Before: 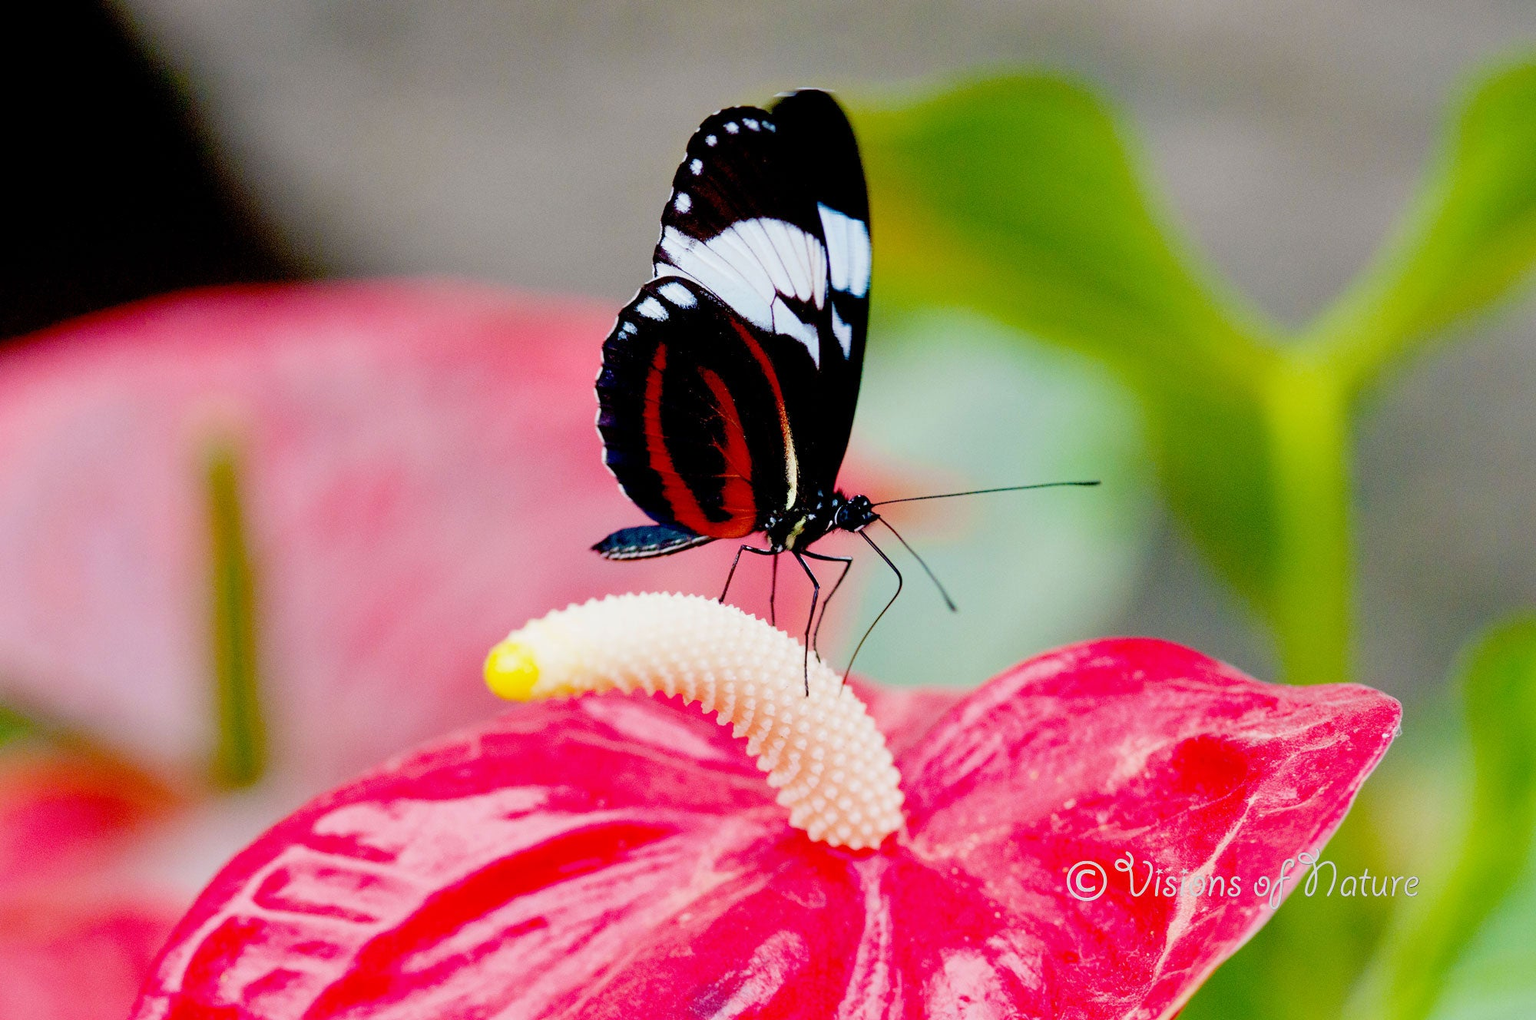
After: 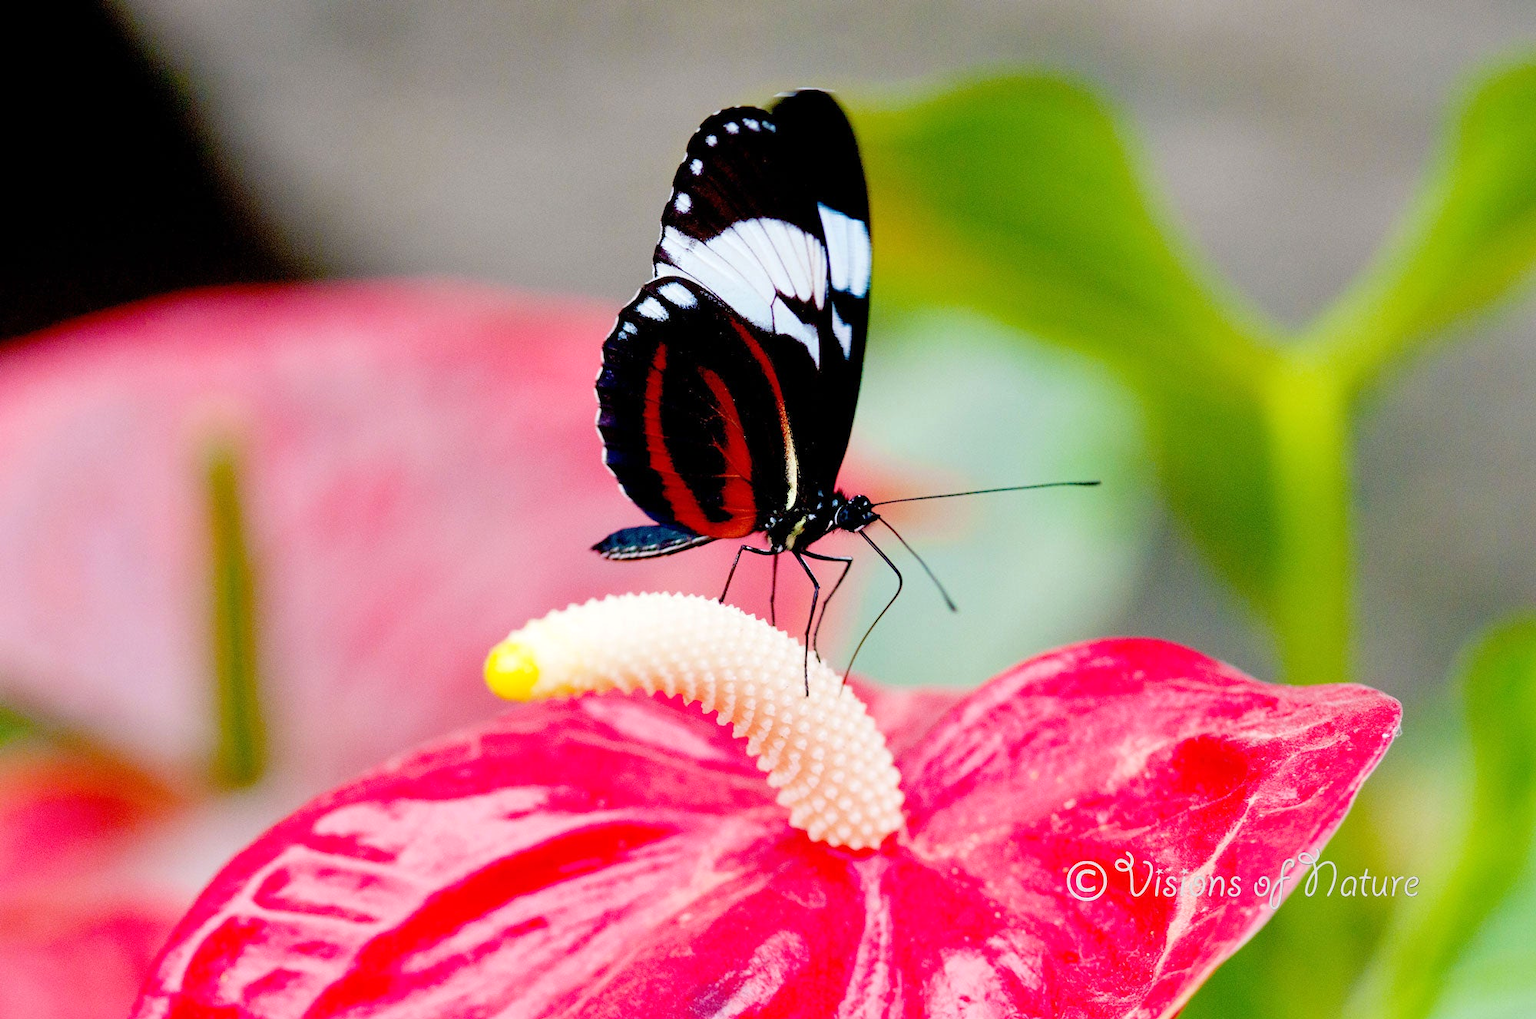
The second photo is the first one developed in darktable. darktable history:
exposure: exposure 0.208 EV, compensate exposure bias true, compensate highlight preservation false
